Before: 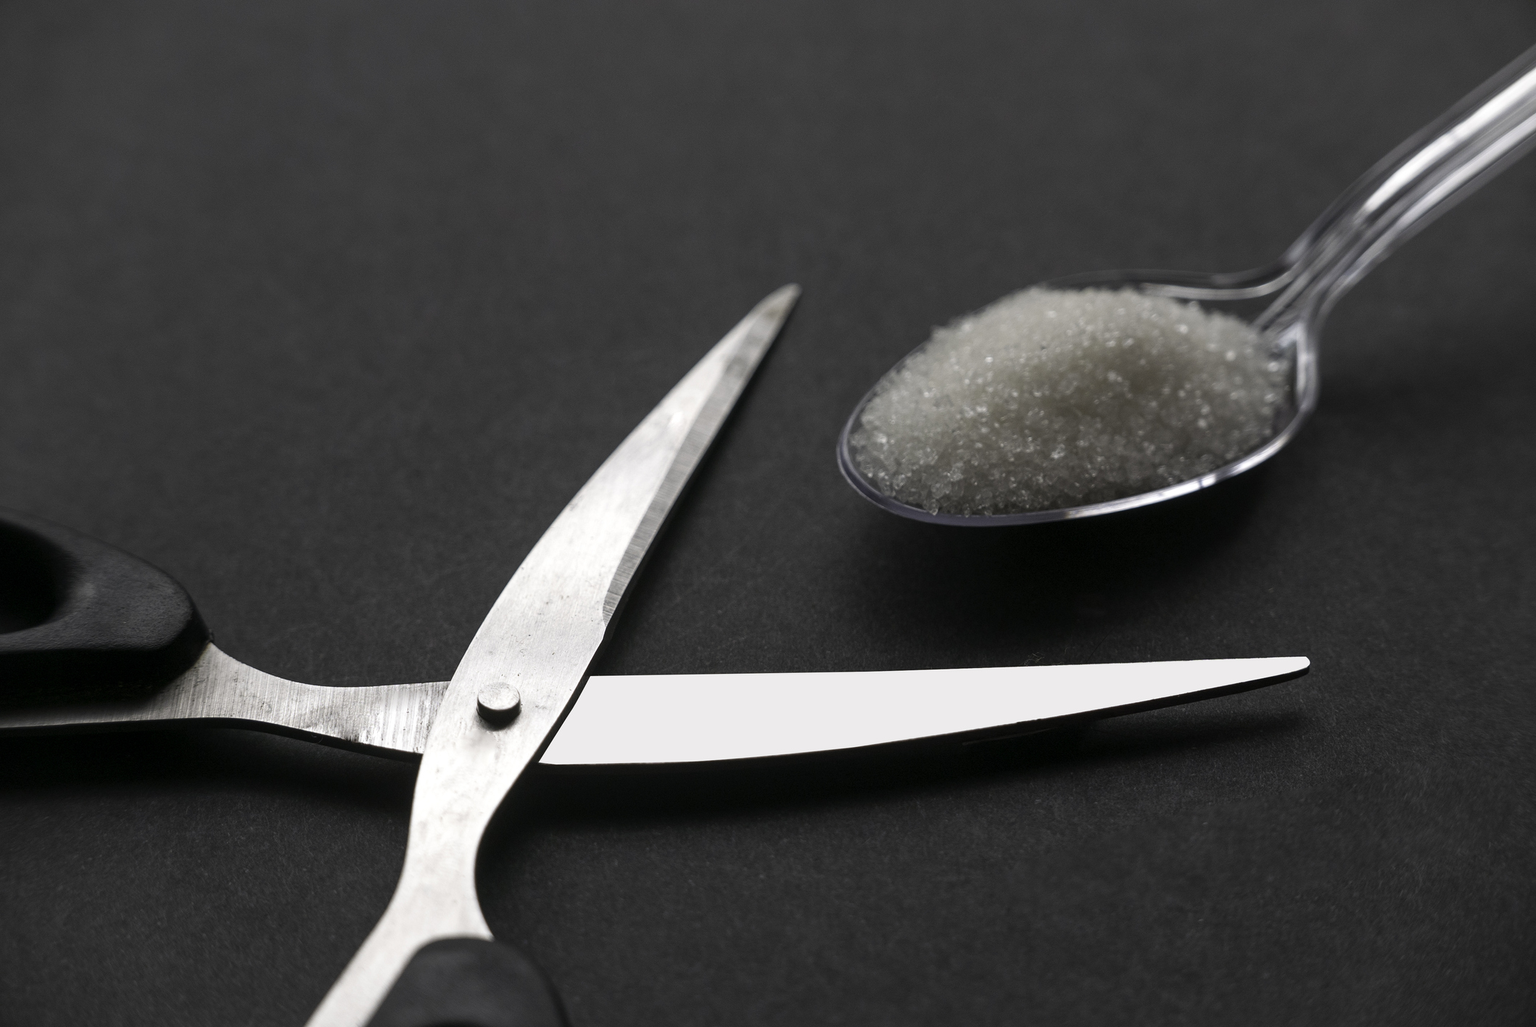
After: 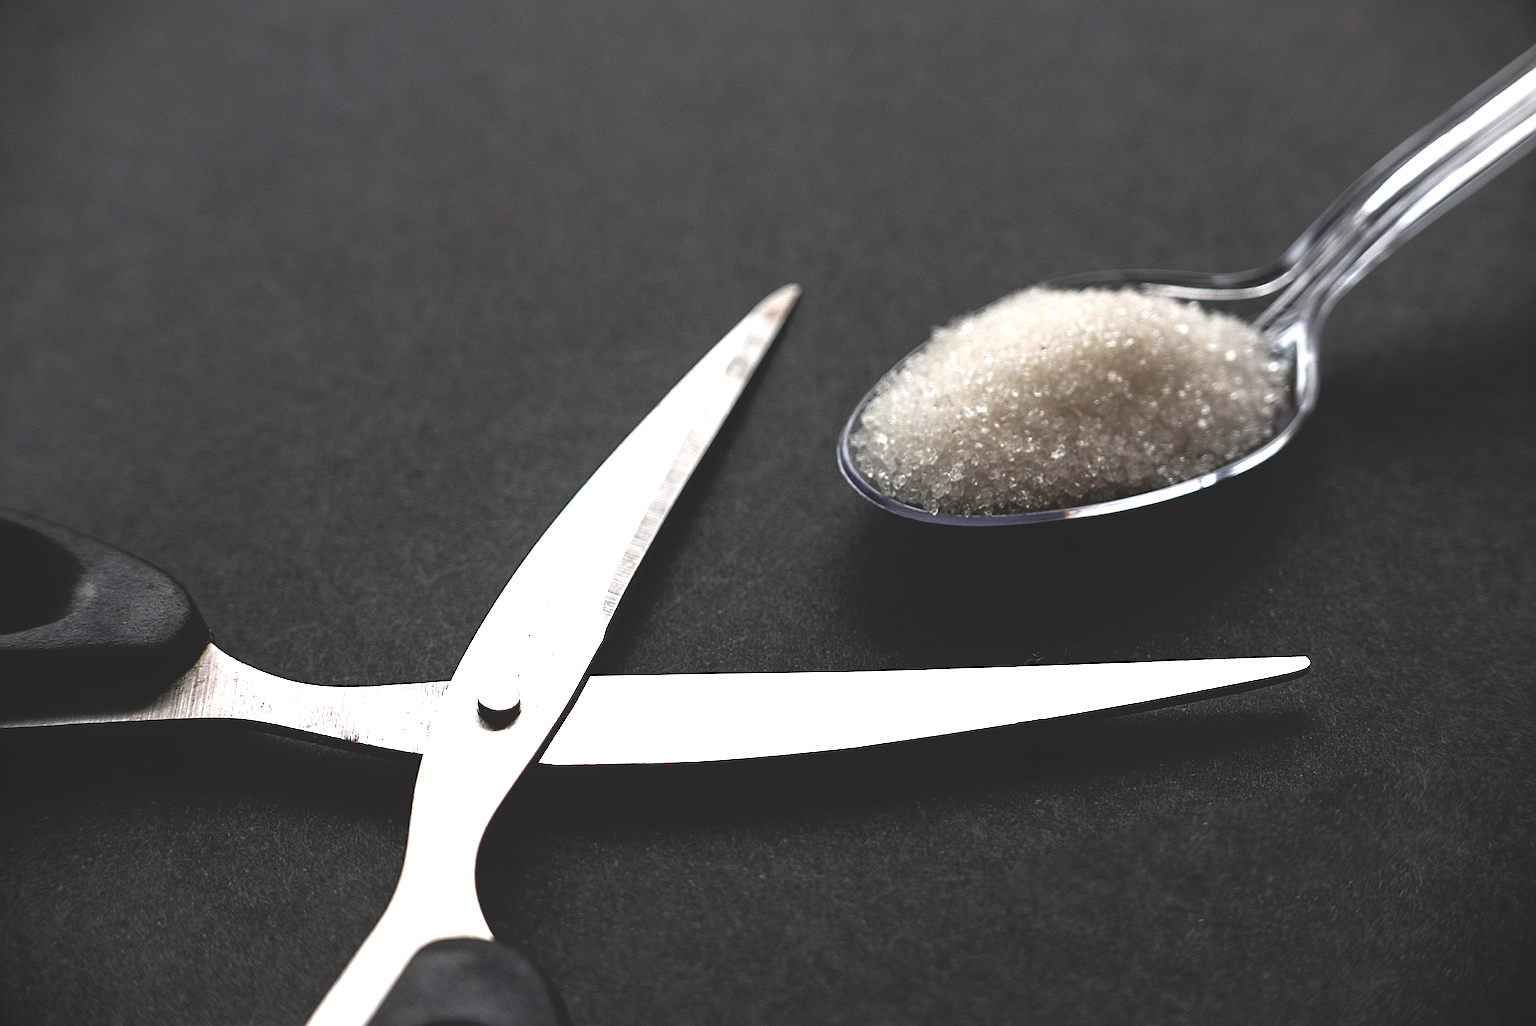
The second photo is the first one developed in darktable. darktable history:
base curve: curves: ch0 [(0, 0.02) (0.083, 0.036) (1, 1)], preserve colors none
sharpen: on, module defaults
exposure: black level correction 0, exposure 1.029 EV, compensate highlight preservation false
vignetting: fall-off start 91.46%, unbound false
